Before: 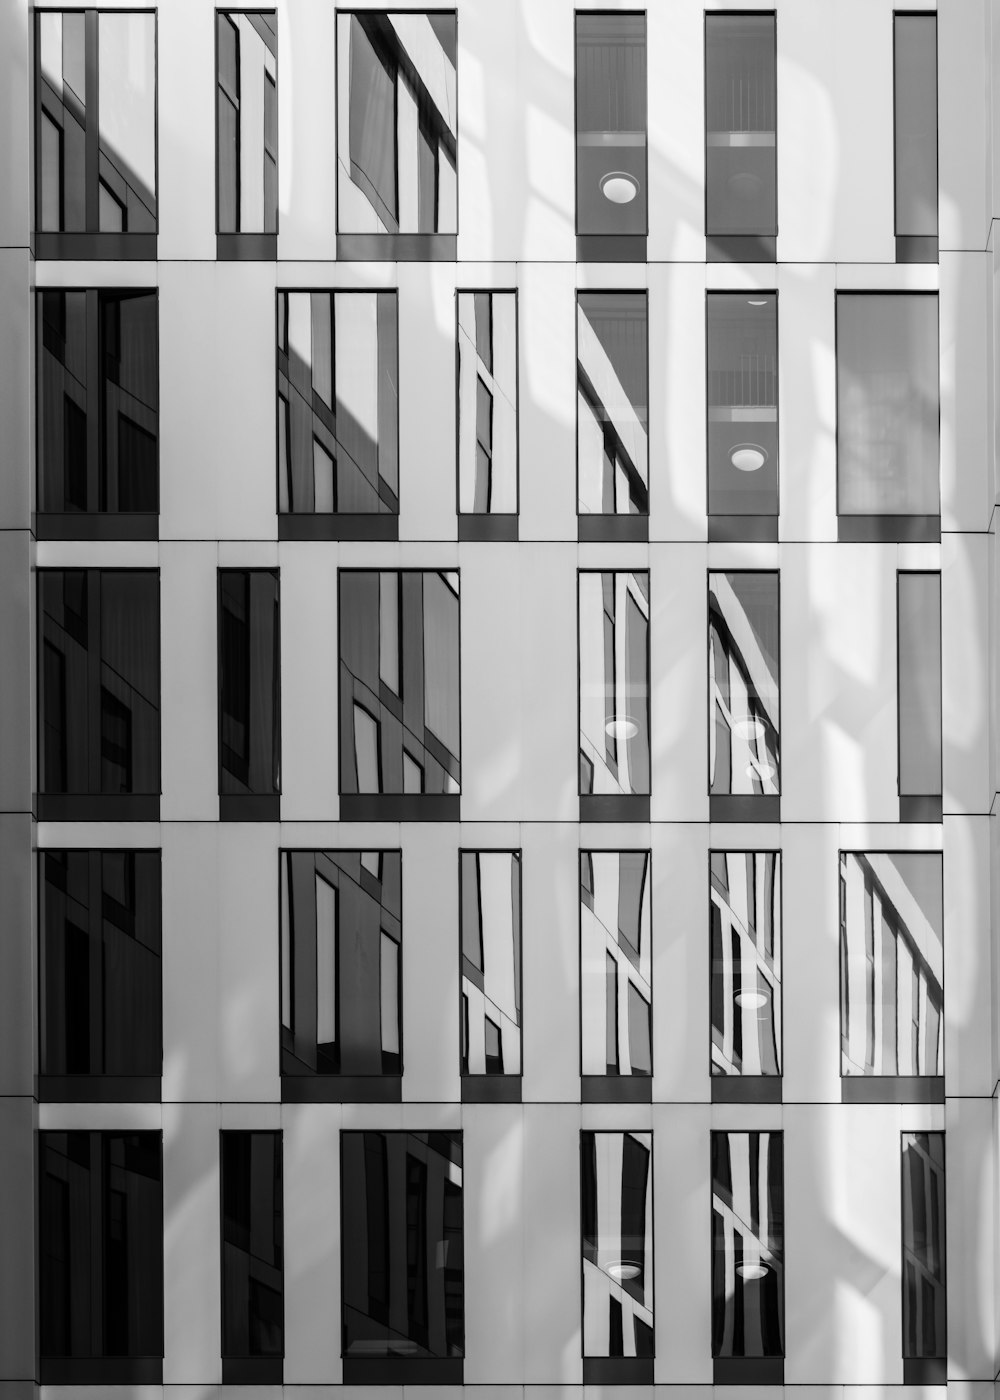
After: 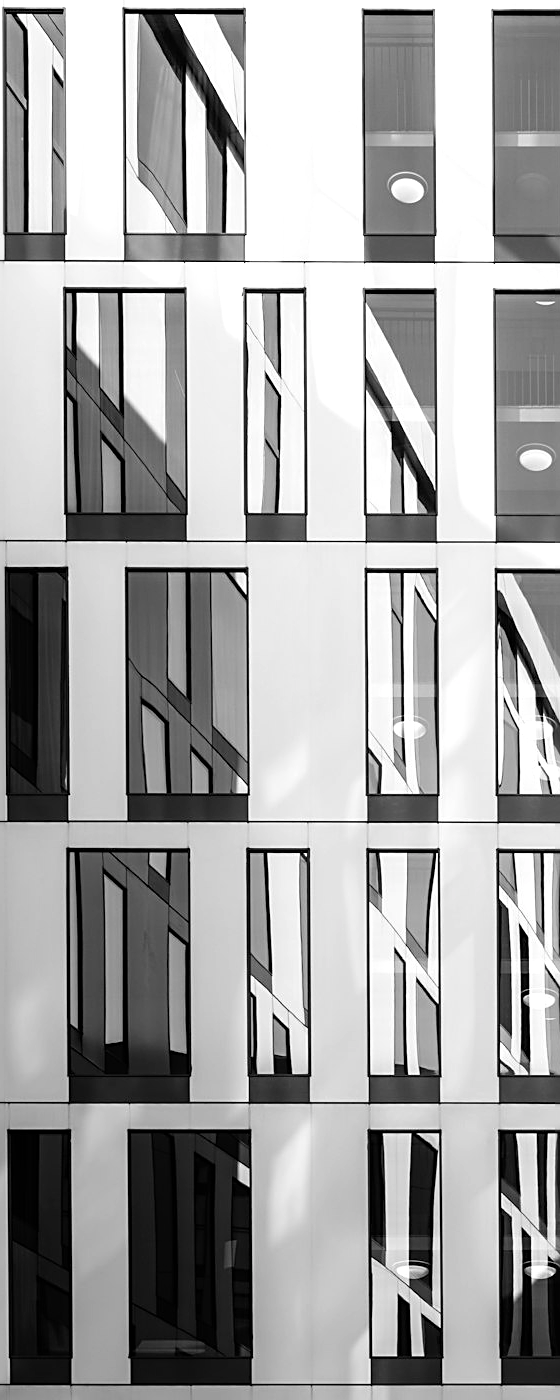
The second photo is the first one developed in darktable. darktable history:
sharpen: on, module defaults
crop: left 21.262%, right 22.673%
tone equalizer: -8 EV -0.408 EV, -7 EV -0.377 EV, -6 EV -0.355 EV, -5 EV -0.24 EV, -3 EV 0.209 EV, -2 EV 0.32 EV, -1 EV 0.364 EV, +0 EV 0.44 EV, smoothing 1
